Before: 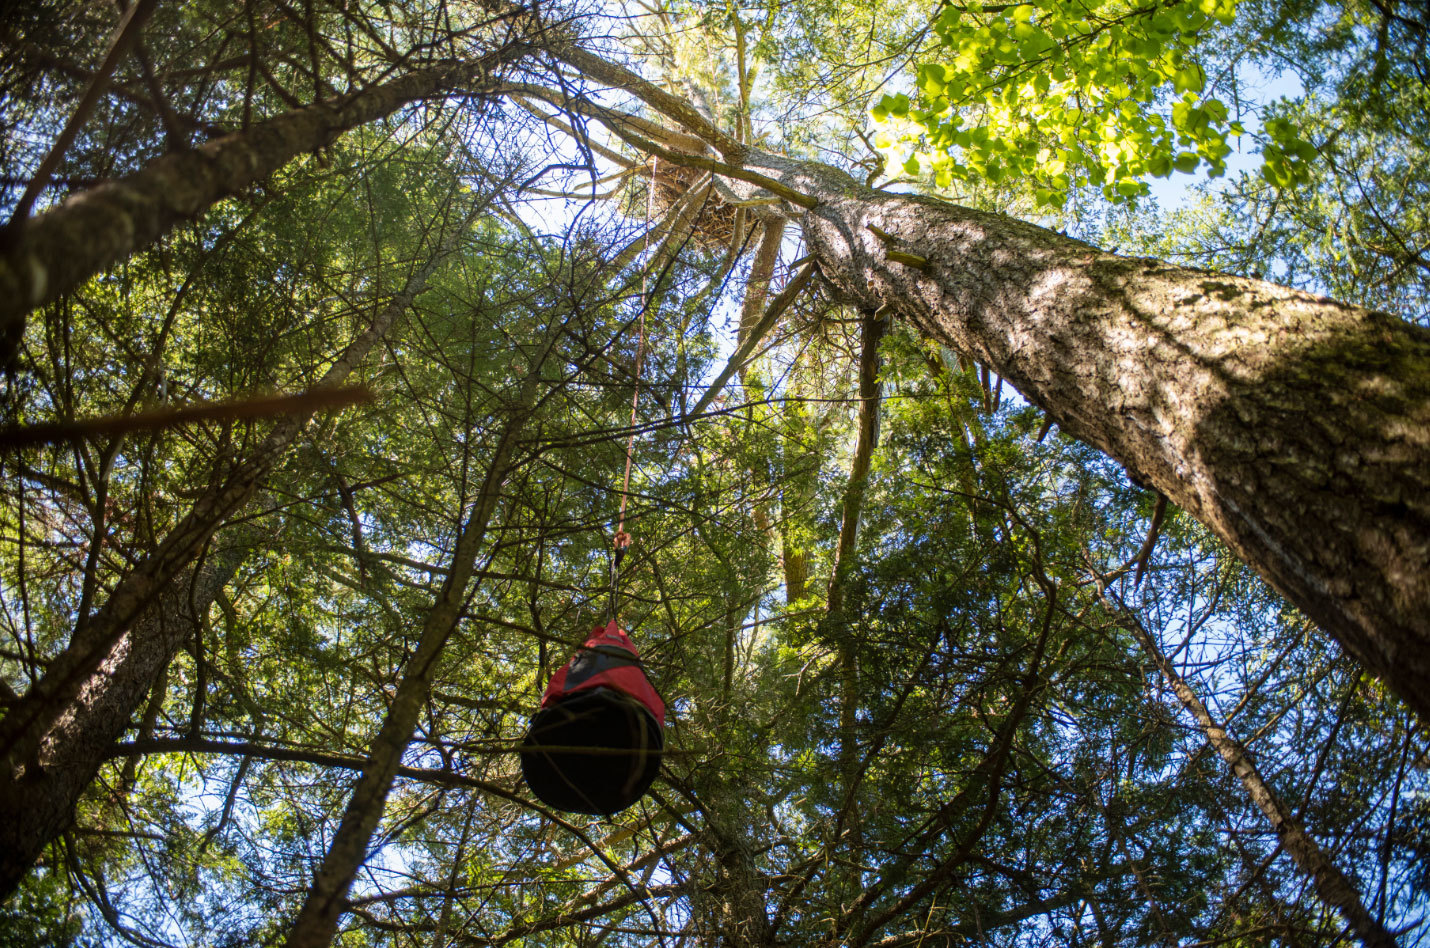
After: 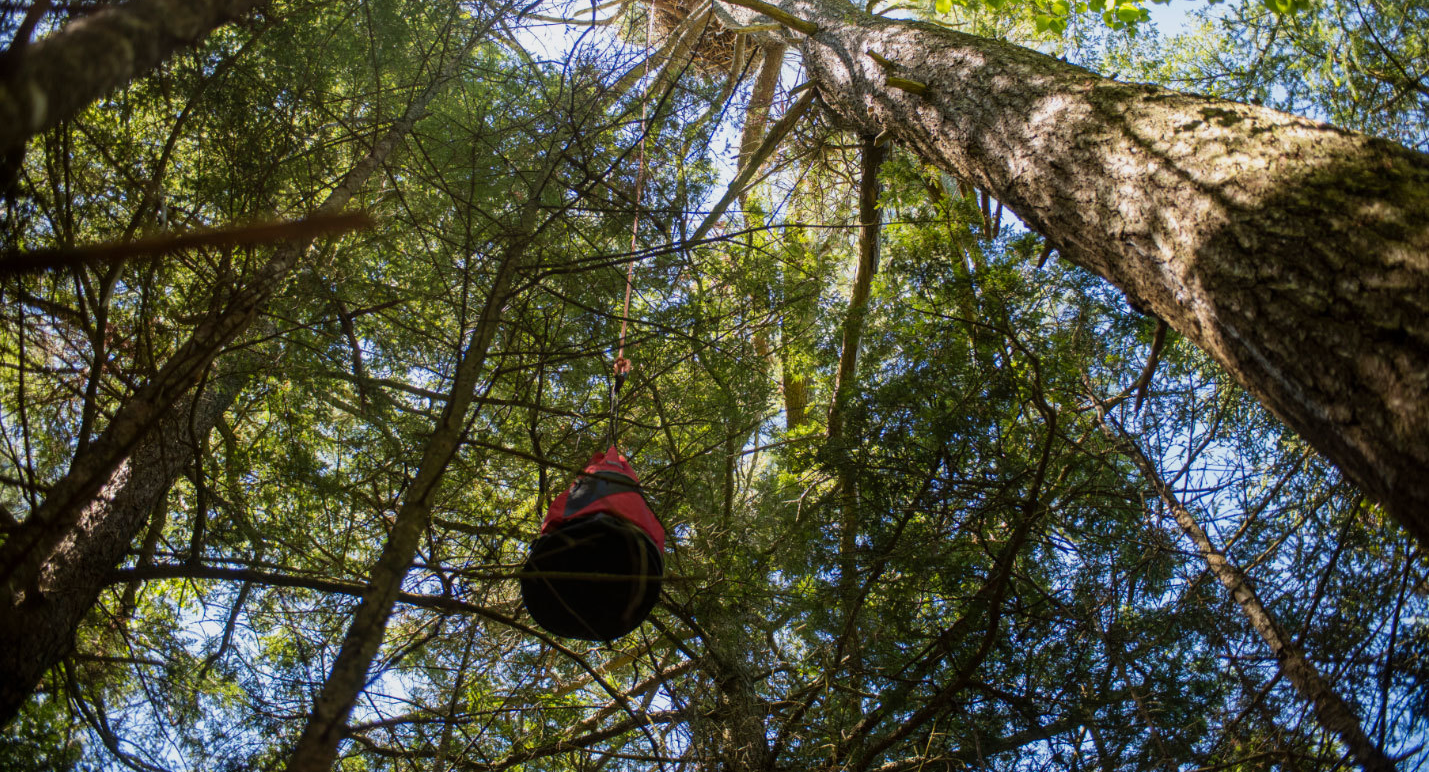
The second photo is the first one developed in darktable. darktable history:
exposure: exposure -0.21 EV, compensate highlight preservation false
crop and rotate: top 18.507%
